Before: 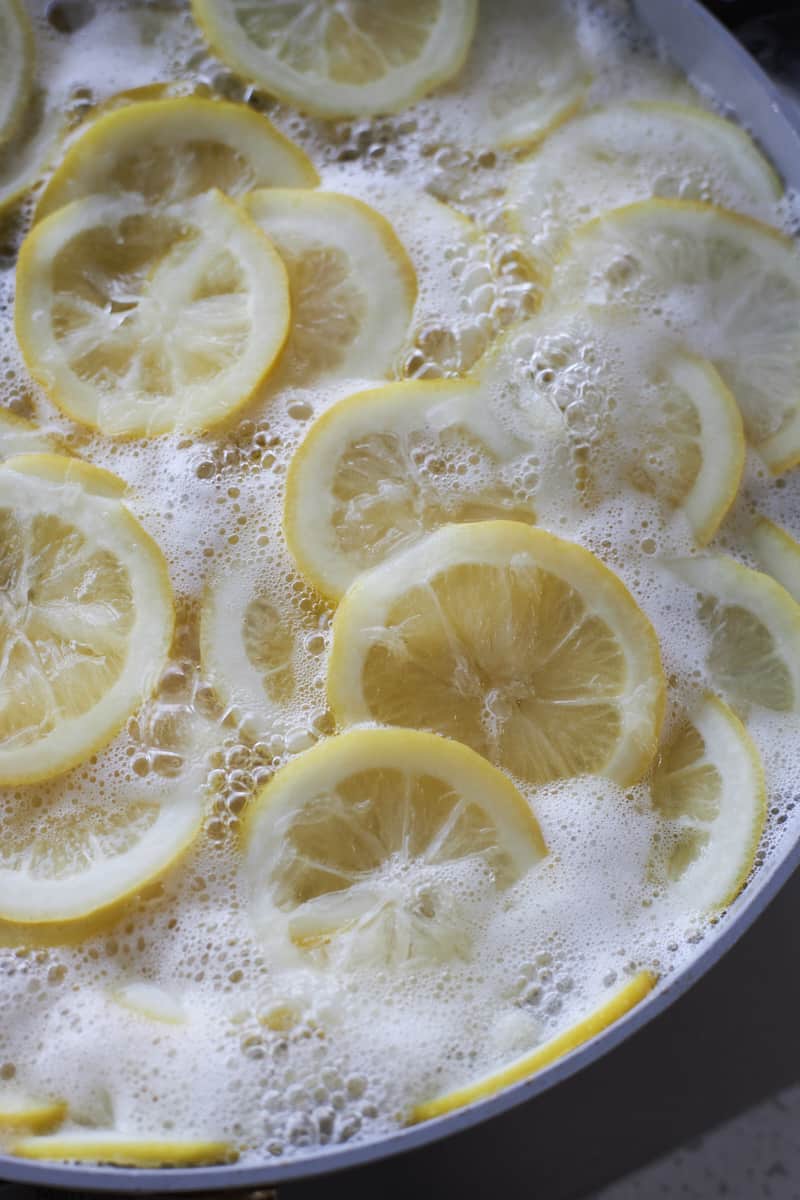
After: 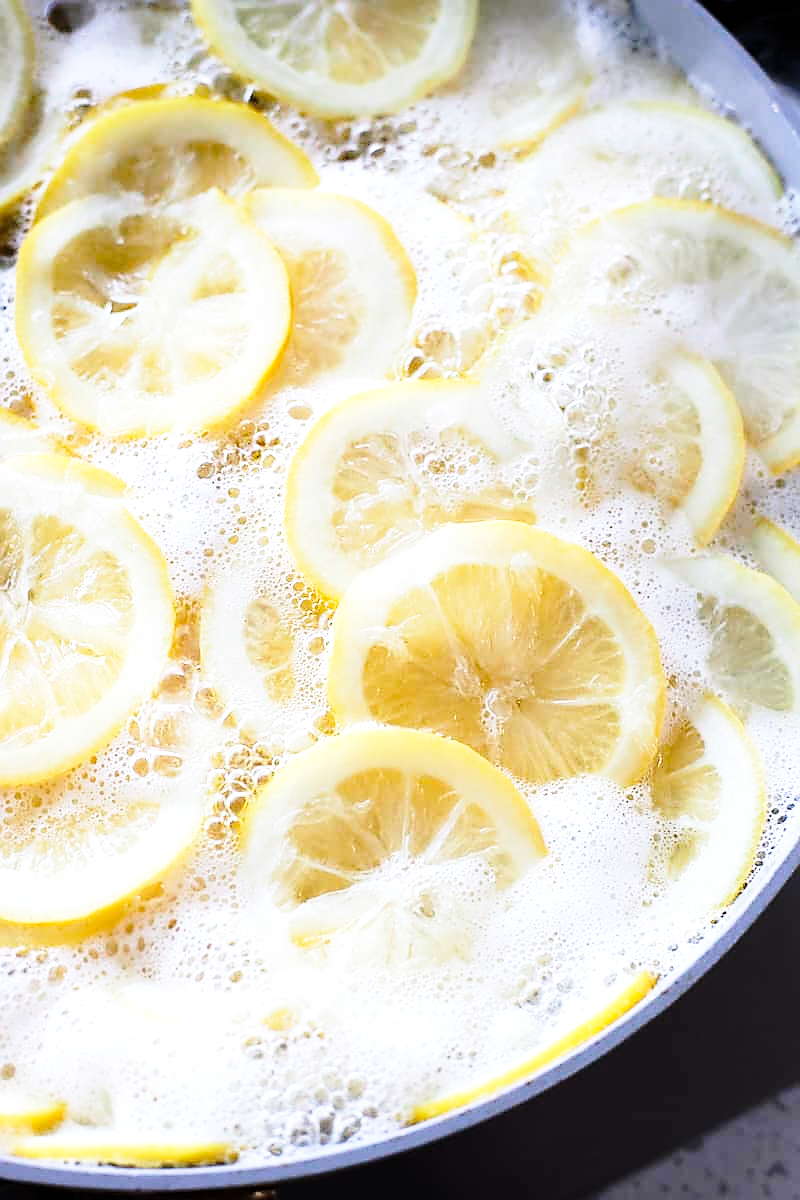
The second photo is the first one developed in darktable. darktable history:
base curve: curves: ch0 [(0, 0) (0.028, 0.03) (0.121, 0.232) (0.46, 0.748) (0.859, 0.968) (1, 1)], preserve colors none
sharpen: radius 1.379, amount 1.263, threshold 0.84
tone equalizer: -8 EV -0.735 EV, -7 EV -0.708 EV, -6 EV -0.573 EV, -5 EV -0.406 EV, -3 EV 0.371 EV, -2 EV 0.6 EV, -1 EV 0.692 EV, +0 EV 0.752 EV, mask exposure compensation -0.49 EV
contrast brightness saturation: contrast 0.083, saturation 0.023
